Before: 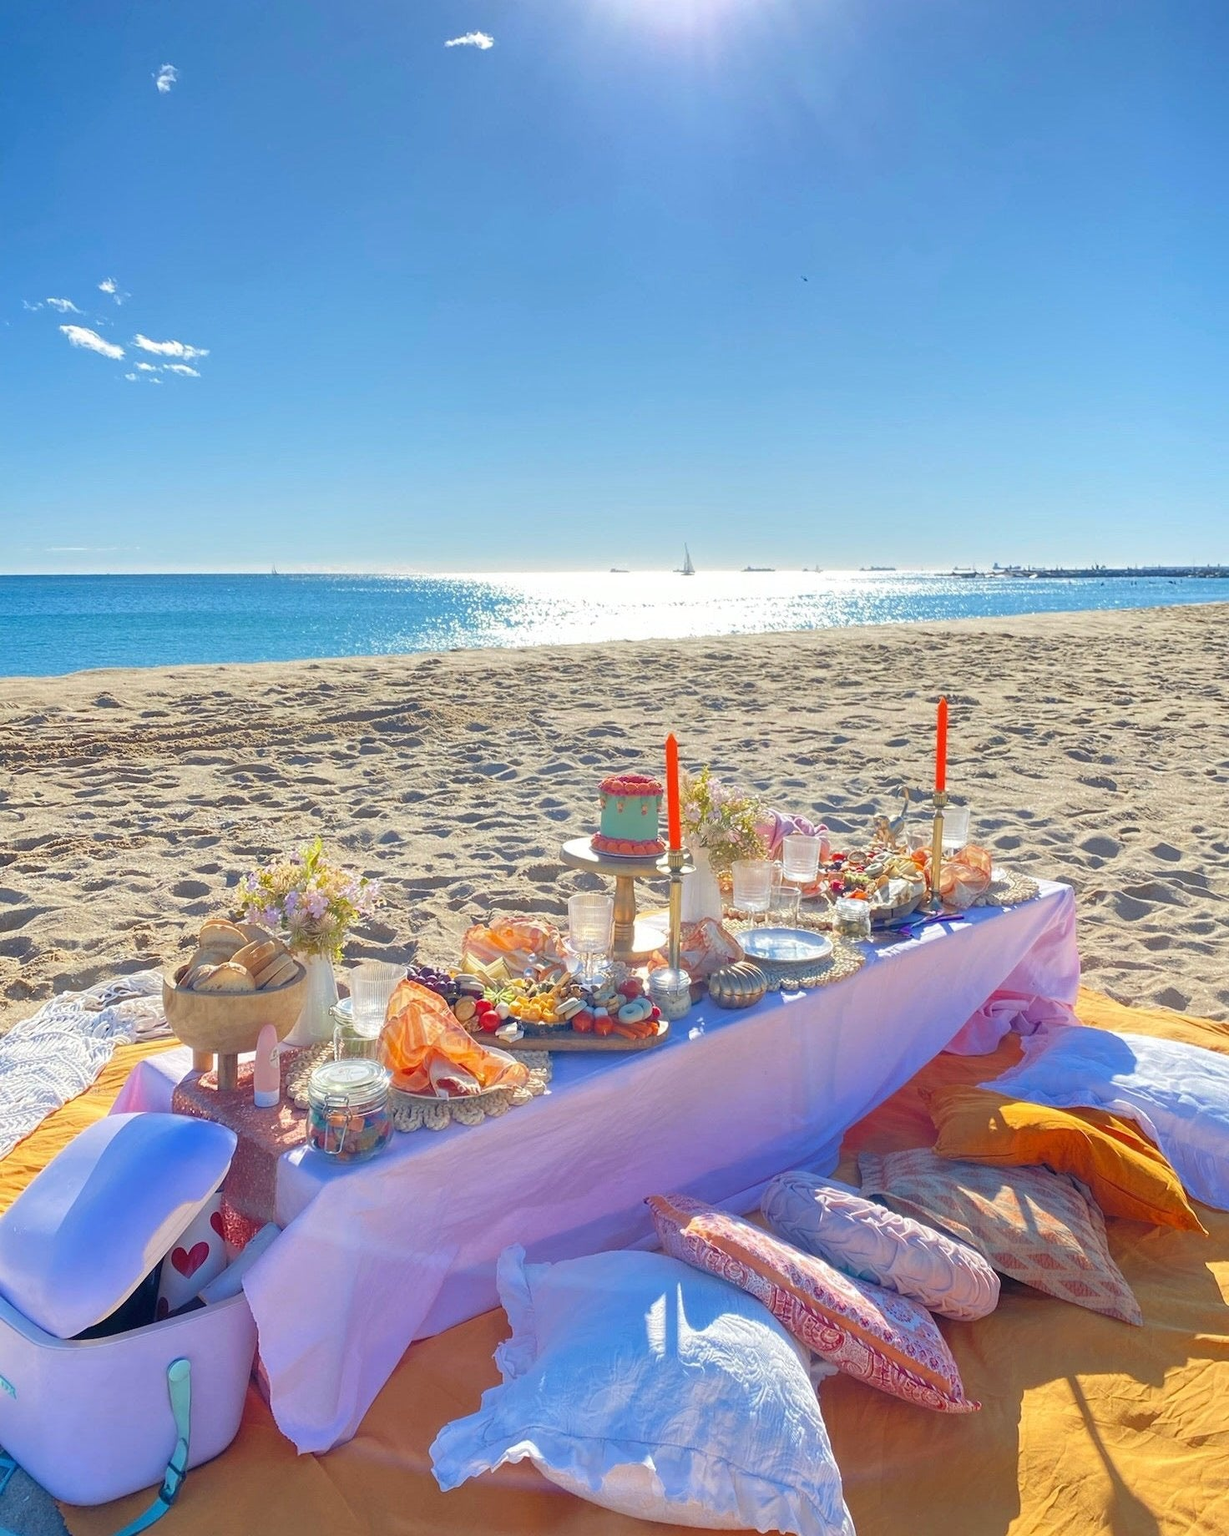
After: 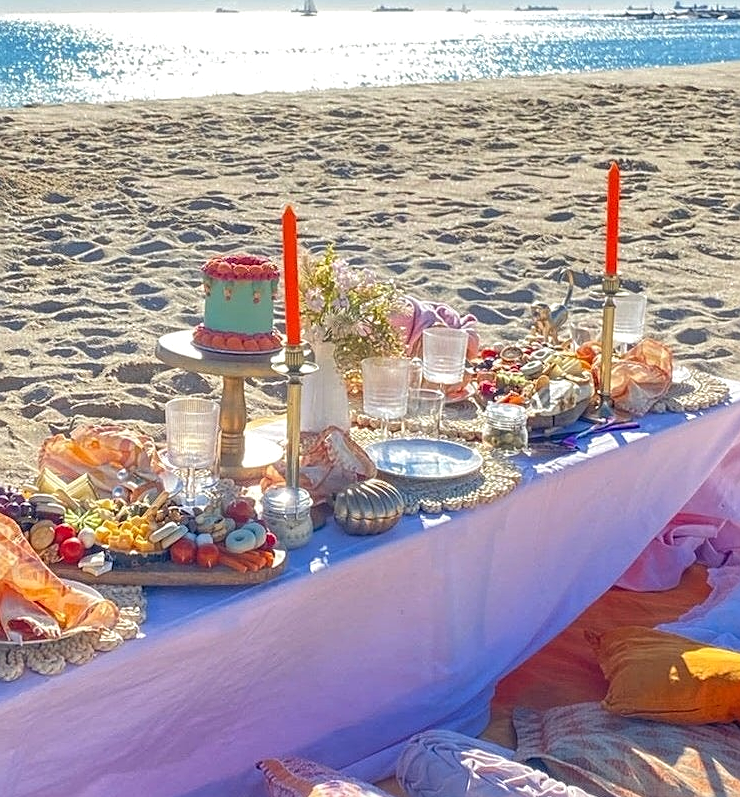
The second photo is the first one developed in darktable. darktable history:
sharpen: on, module defaults
local contrast: on, module defaults
crop: left 35.03%, top 36.625%, right 14.663%, bottom 20.057%
